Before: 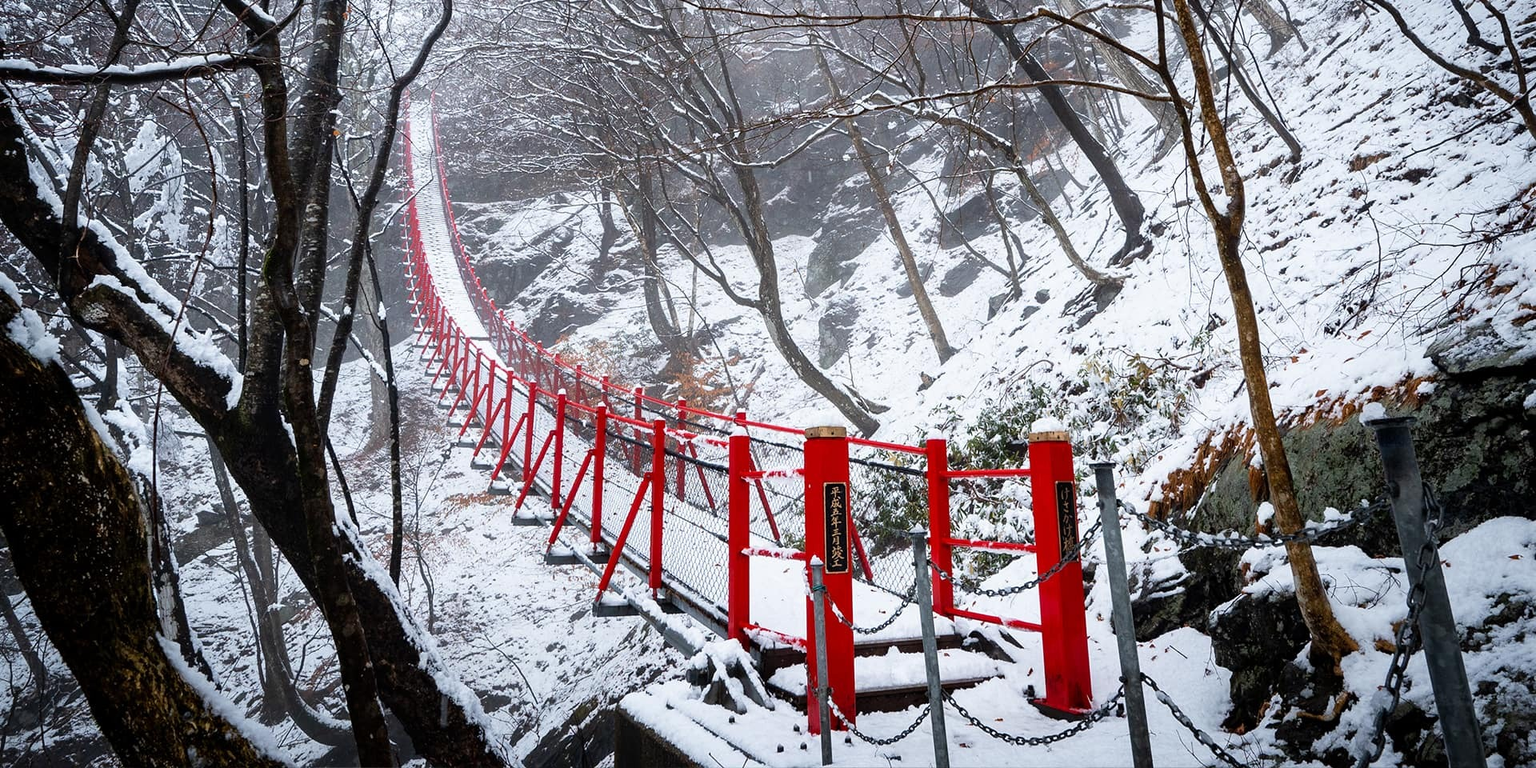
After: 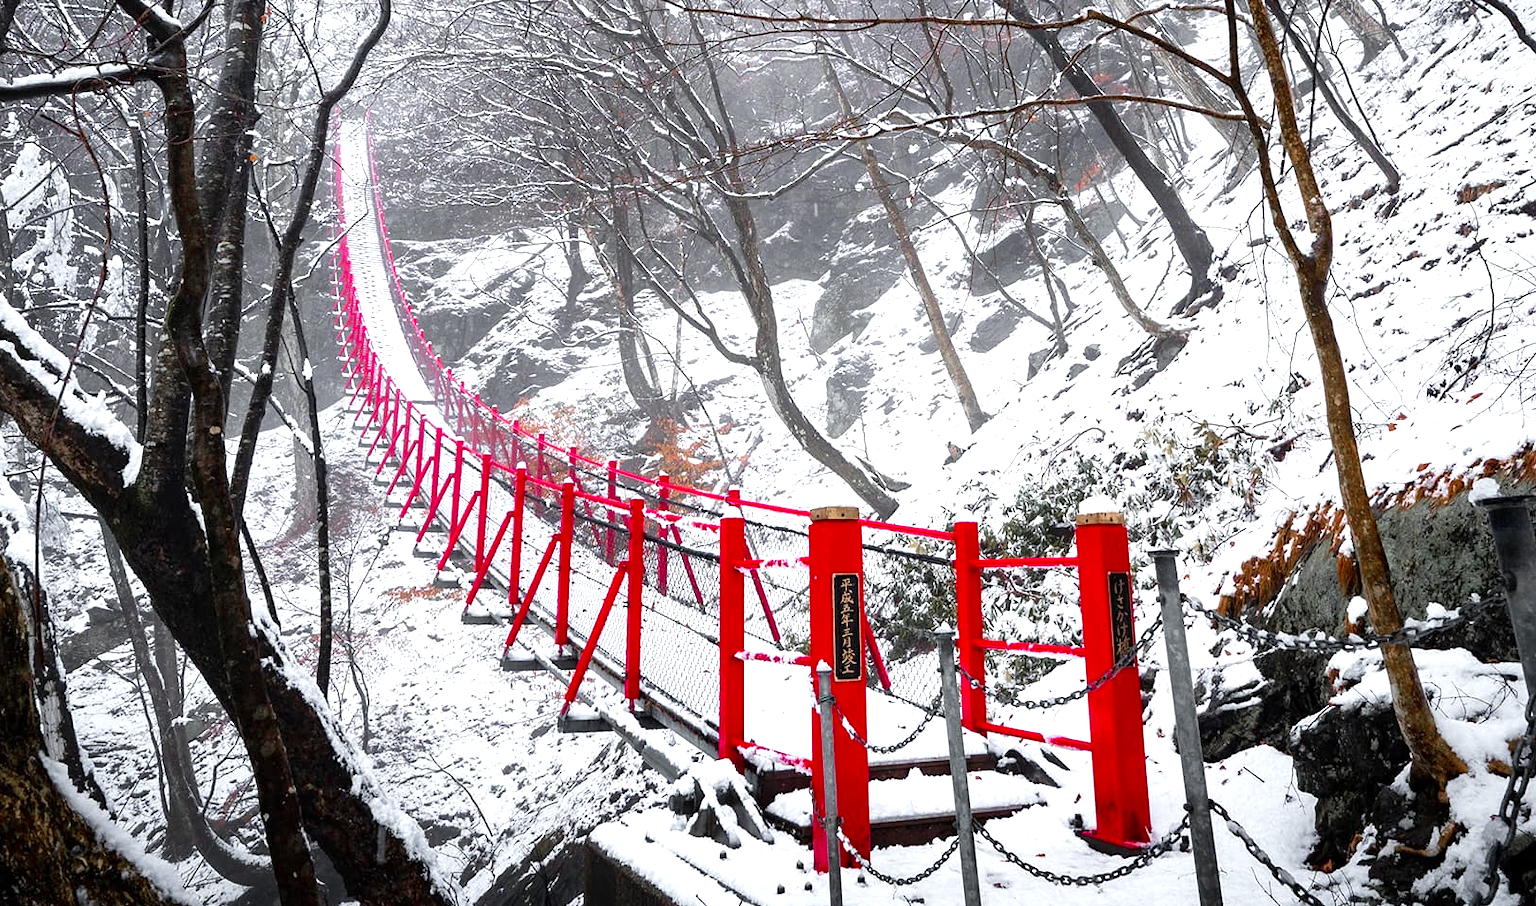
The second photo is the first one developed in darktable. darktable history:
exposure: exposure 0.556 EV, compensate highlight preservation false
color zones: curves: ch0 [(0, 0.48) (0.209, 0.398) (0.305, 0.332) (0.429, 0.493) (0.571, 0.5) (0.714, 0.5) (0.857, 0.5) (1, 0.48)]; ch1 [(0, 0.736) (0.143, 0.625) (0.225, 0.371) (0.429, 0.256) (0.571, 0.241) (0.714, 0.213) (0.857, 0.48) (1, 0.736)]; ch2 [(0, 0.448) (0.143, 0.498) (0.286, 0.5) (0.429, 0.5) (0.571, 0.5) (0.714, 0.5) (0.857, 0.5) (1, 0.448)]
crop: left 8.026%, right 7.374%
